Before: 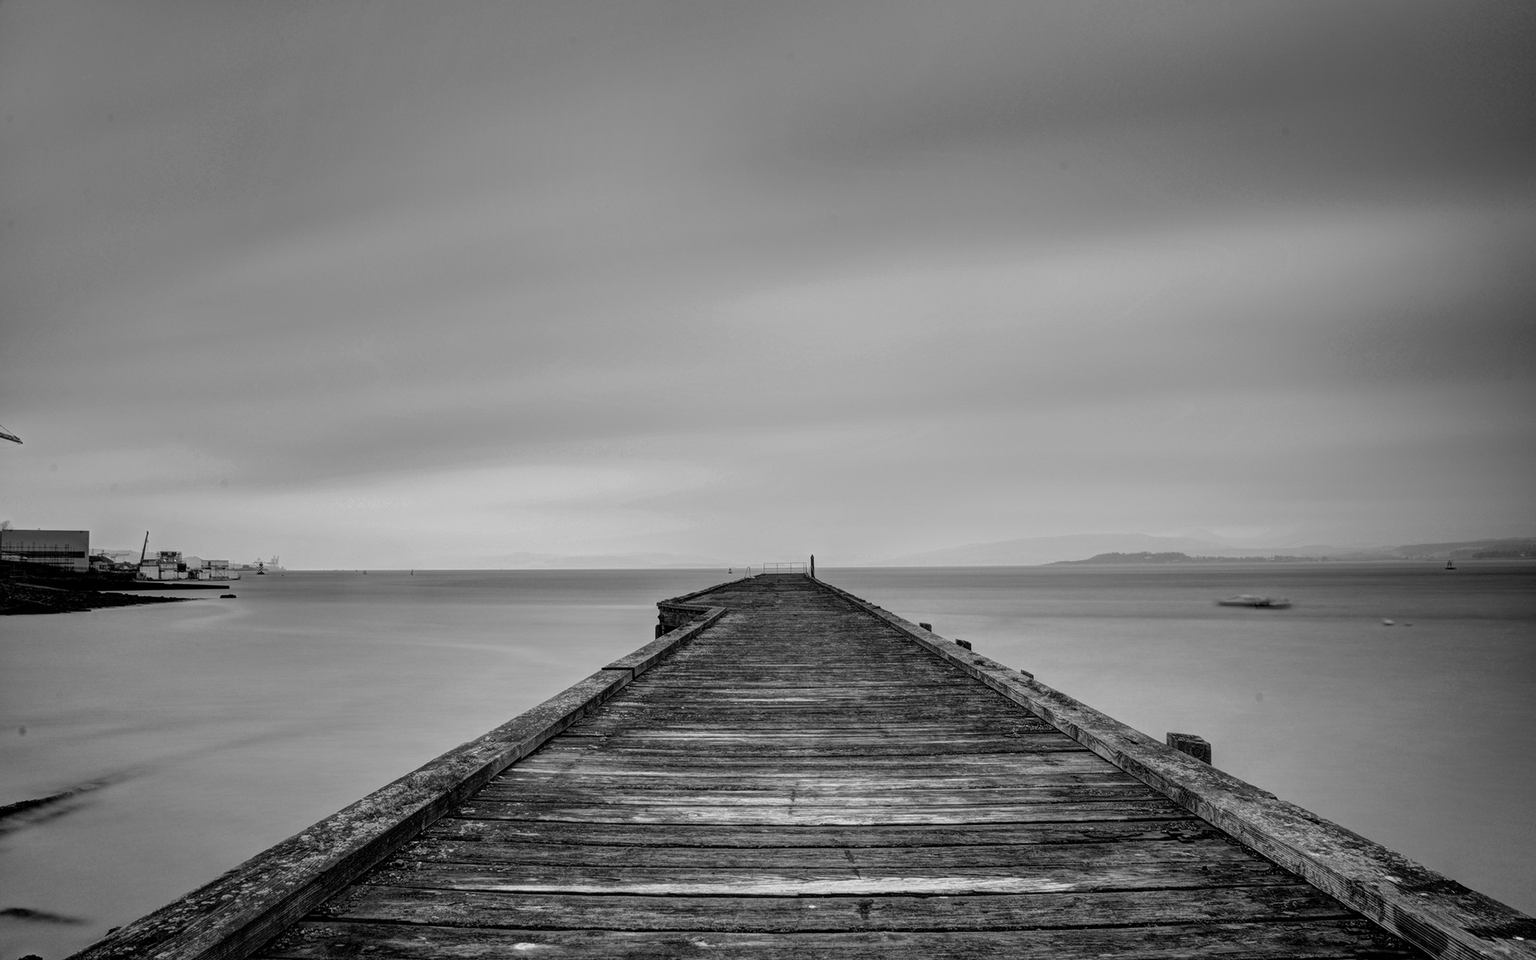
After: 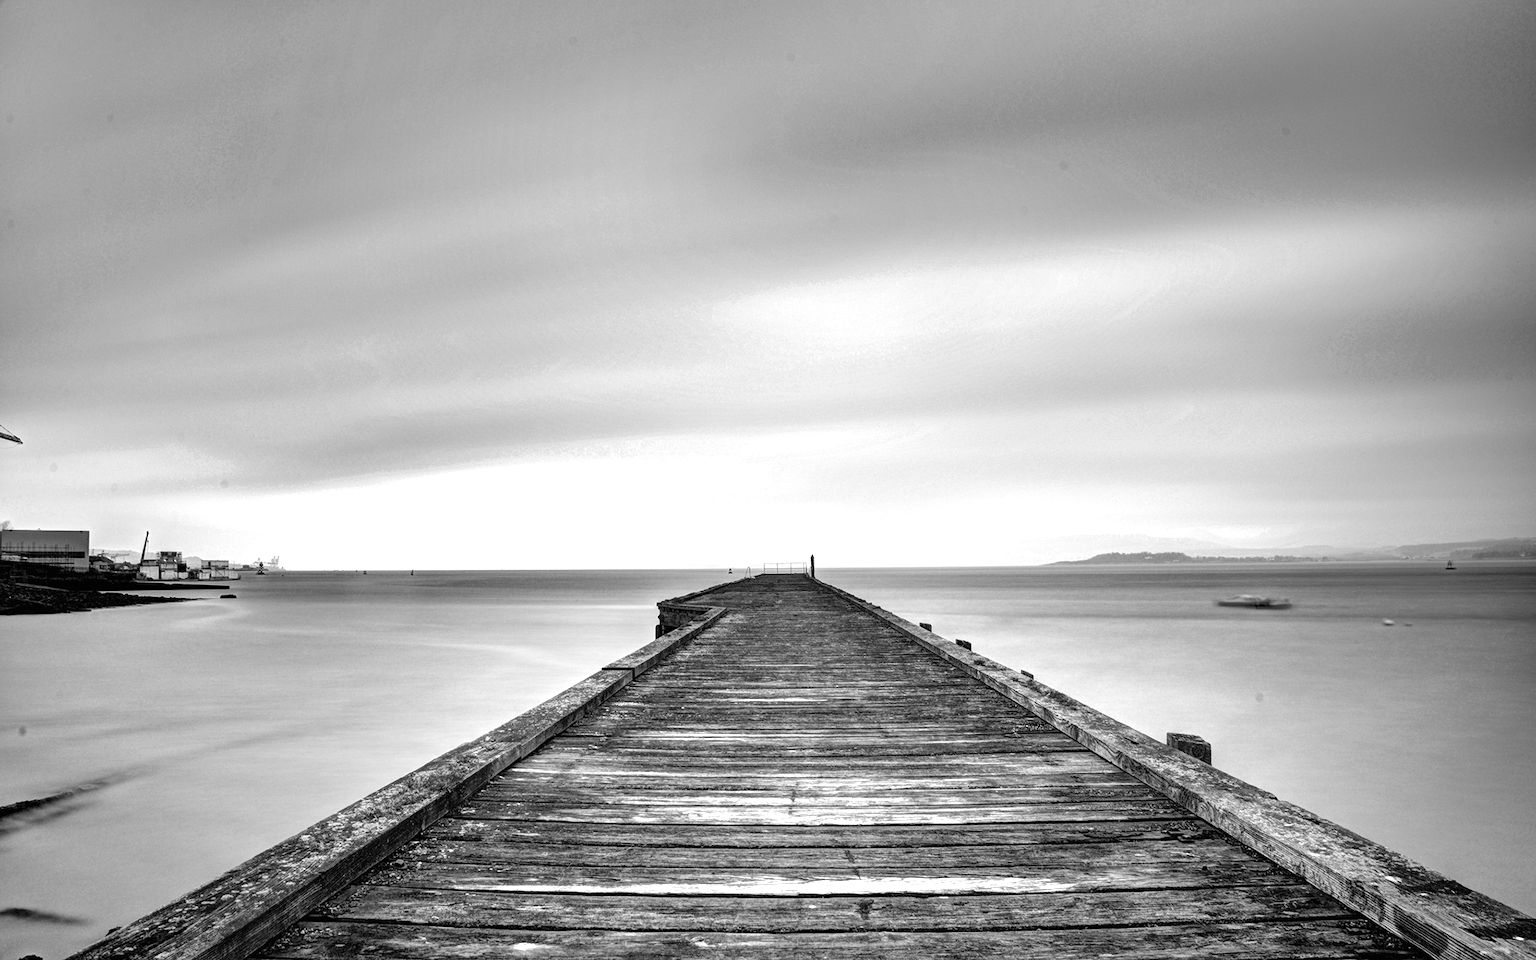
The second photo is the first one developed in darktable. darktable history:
shadows and highlights: soften with gaussian
exposure: black level correction 0, exposure 1.199 EV, compensate exposure bias true, compensate highlight preservation false
